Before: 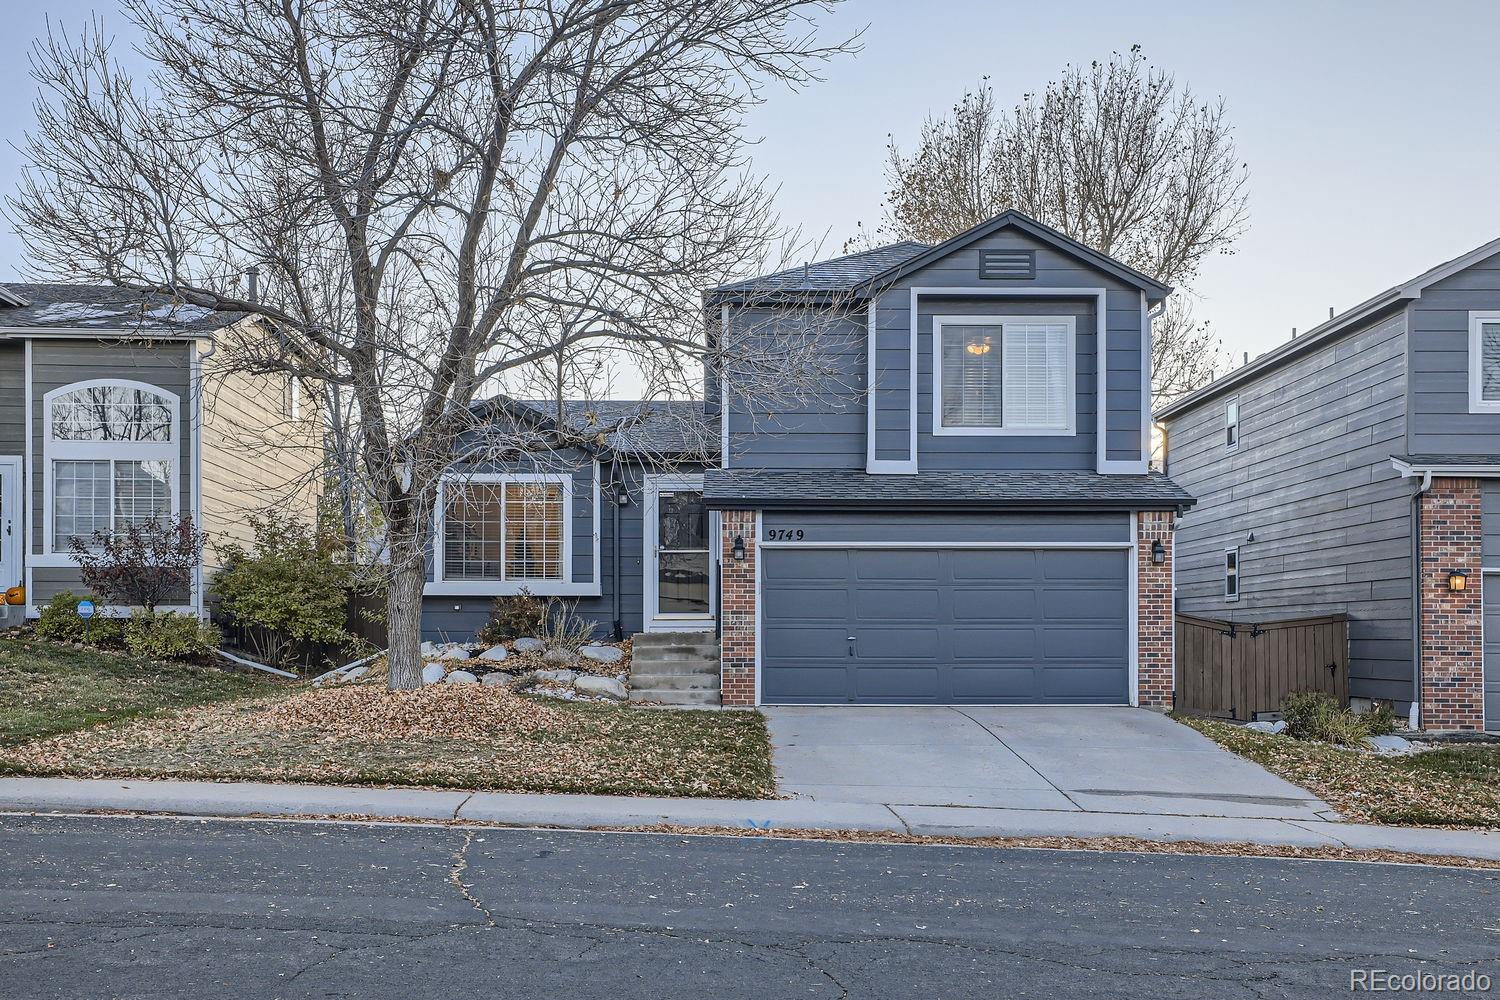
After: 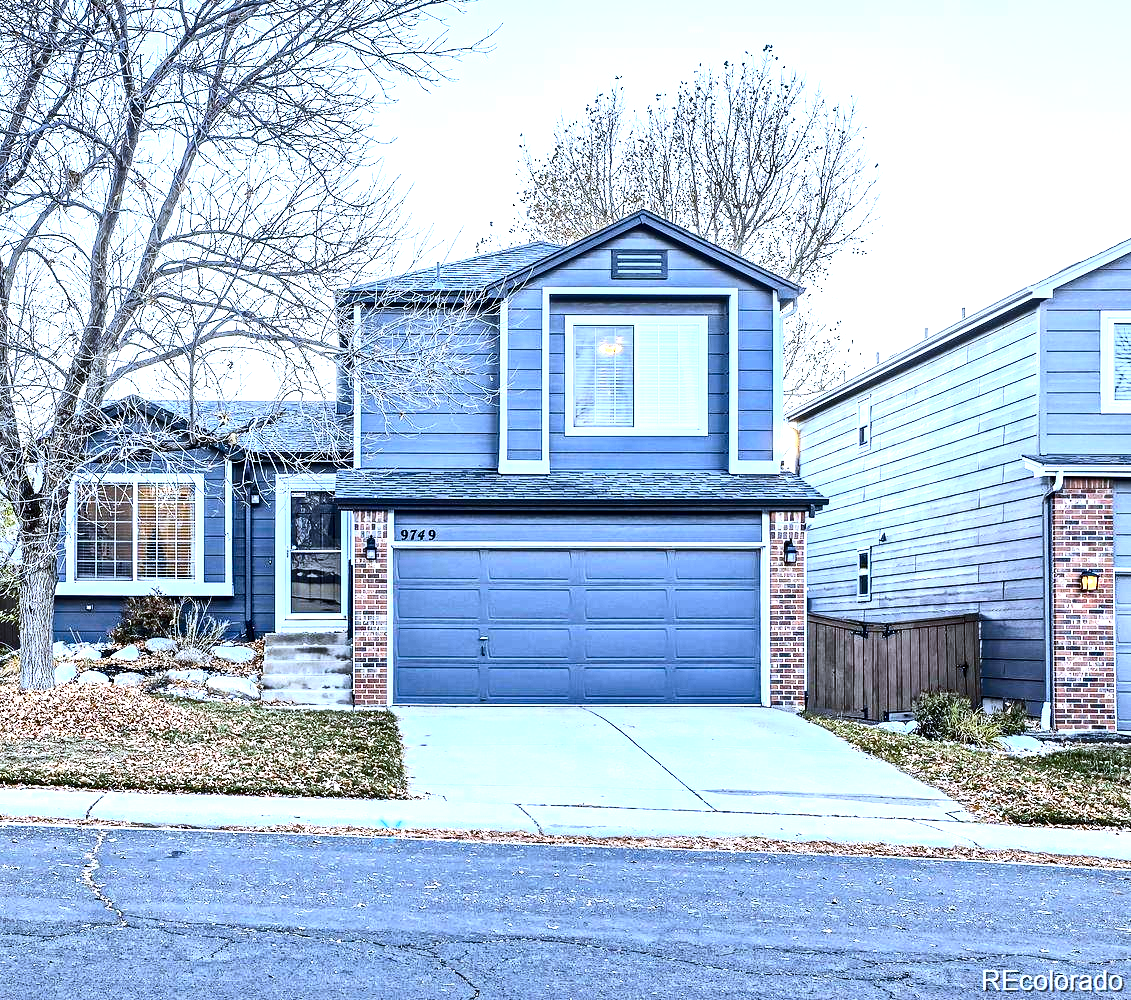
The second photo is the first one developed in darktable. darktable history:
color balance: lift [0.991, 1, 1, 1], gamma [0.996, 1, 1, 1], input saturation 98.52%, contrast 20.34%, output saturation 103.72%
exposure: exposure 1.15 EV, compensate highlight preservation false
local contrast: mode bilateral grid, contrast 20, coarseness 50, detail 120%, midtone range 0.2
contrast brightness saturation: contrast 0.28
crop and rotate: left 24.6%
white balance: red 0.926, green 1.003, blue 1.133
